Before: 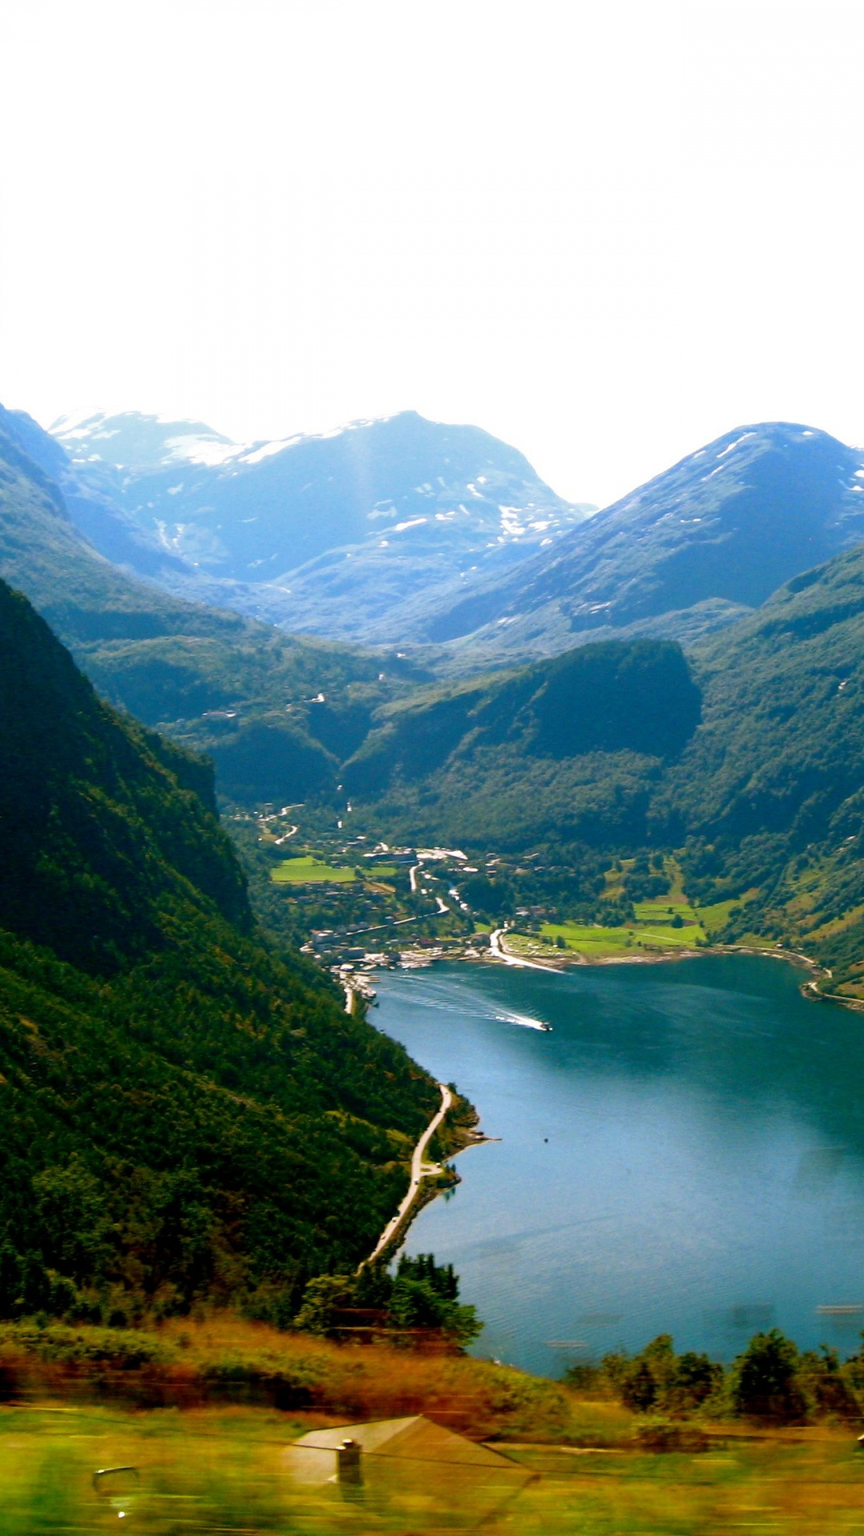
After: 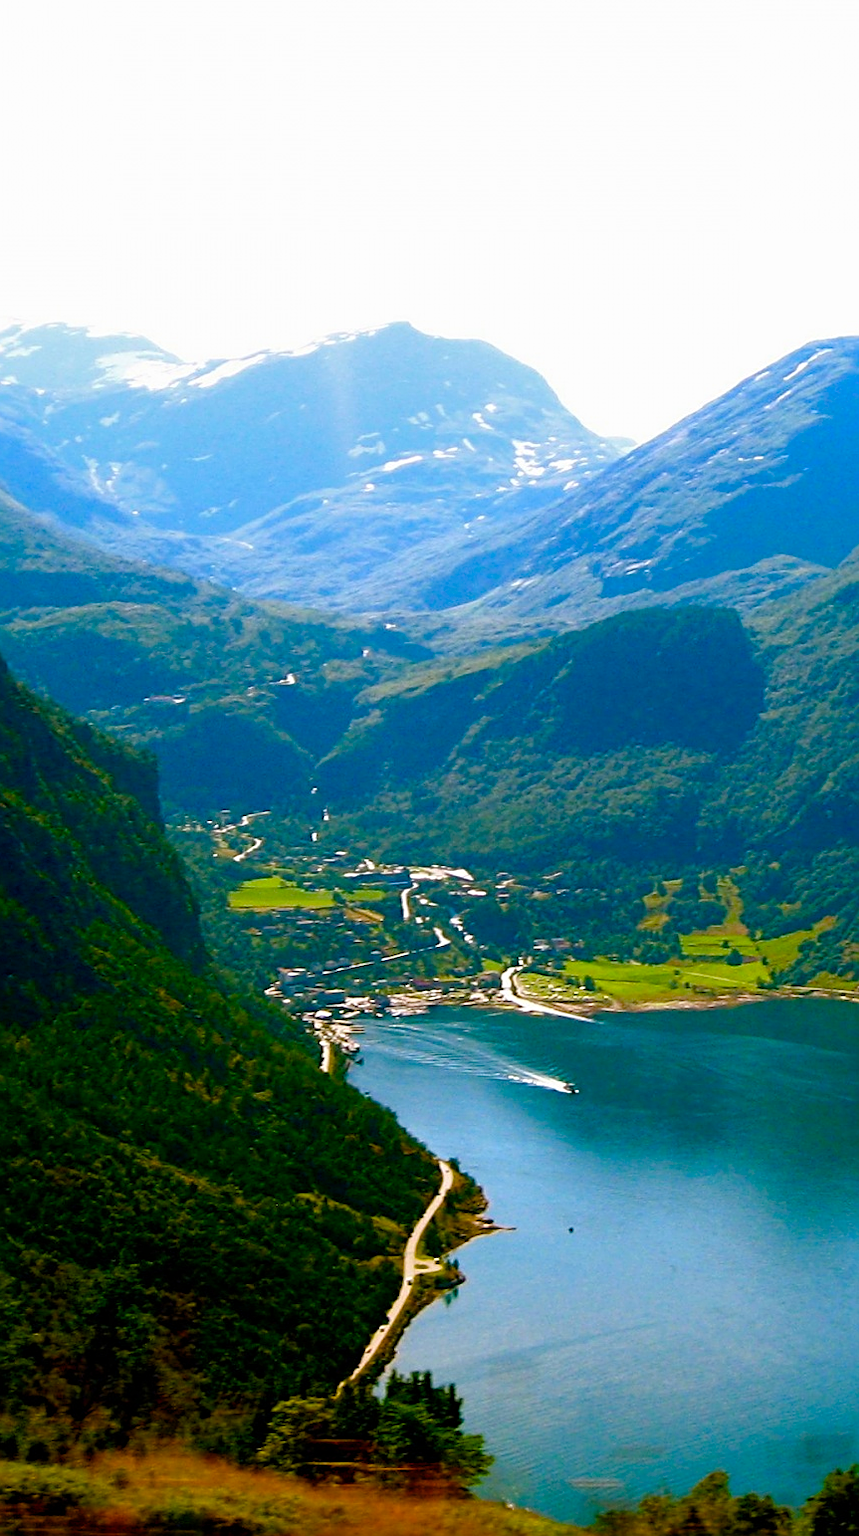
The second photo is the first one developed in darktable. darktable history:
exposure: exposure -0.024 EV, compensate highlight preservation false
sharpen: on, module defaults
color balance rgb: perceptual saturation grading › global saturation 34.549%, perceptual saturation grading › highlights -25.862%, perceptual saturation grading › shadows 49.86%, global vibrance 20%
crop and rotate: left 10.12%, top 9.941%, right 9.92%, bottom 9.689%
